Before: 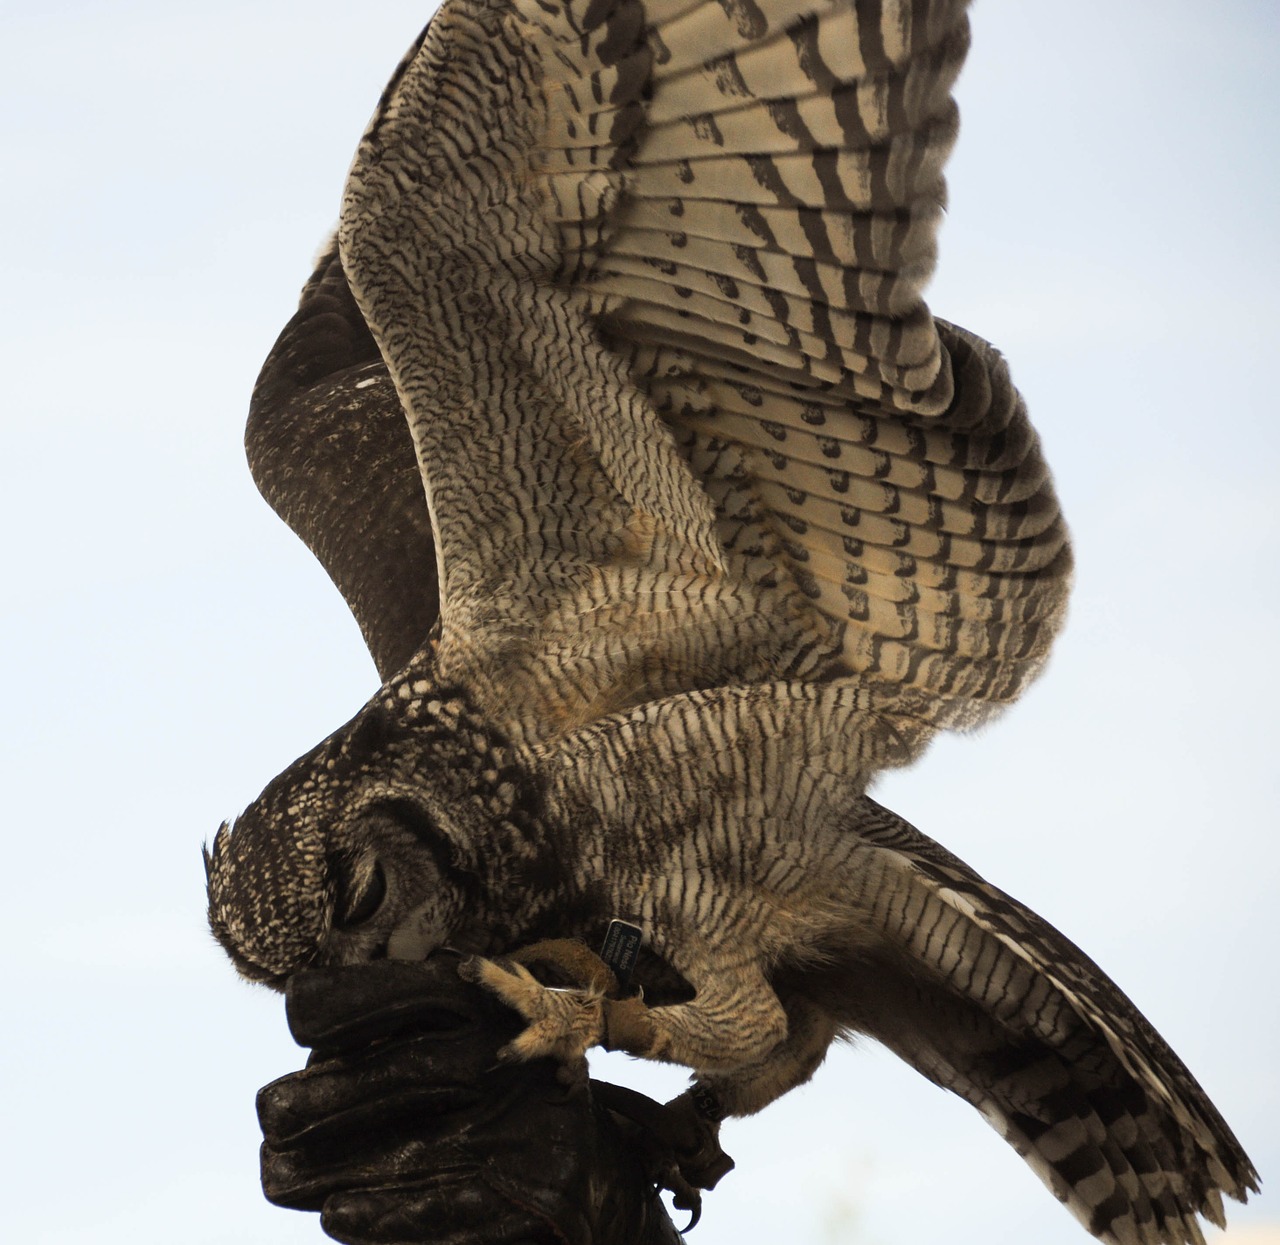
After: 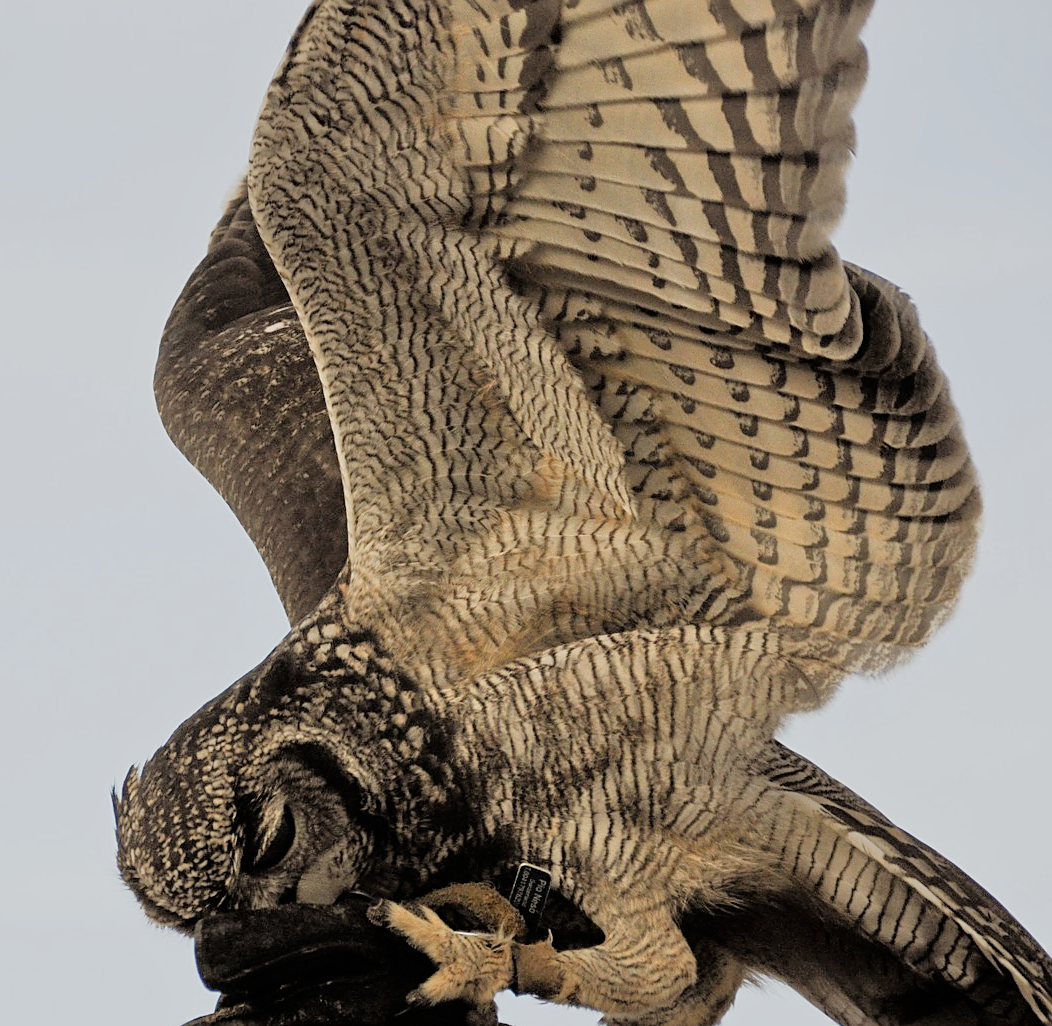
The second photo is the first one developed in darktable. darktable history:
crop and rotate: left 7.168%, top 4.571%, right 10.58%, bottom 12.965%
tone equalizer: -7 EV 0.155 EV, -6 EV 0.572 EV, -5 EV 1.11 EV, -4 EV 1.32 EV, -3 EV 1.15 EV, -2 EV 0.6 EV, -1 EV 0.151 EV, mask exposure compensation -0.493 EV
sharpen: on, module defaults
filmic rgb: black relative exposure -7.65 EV, white relative exposure 4.56 EV, hardness 3.61
